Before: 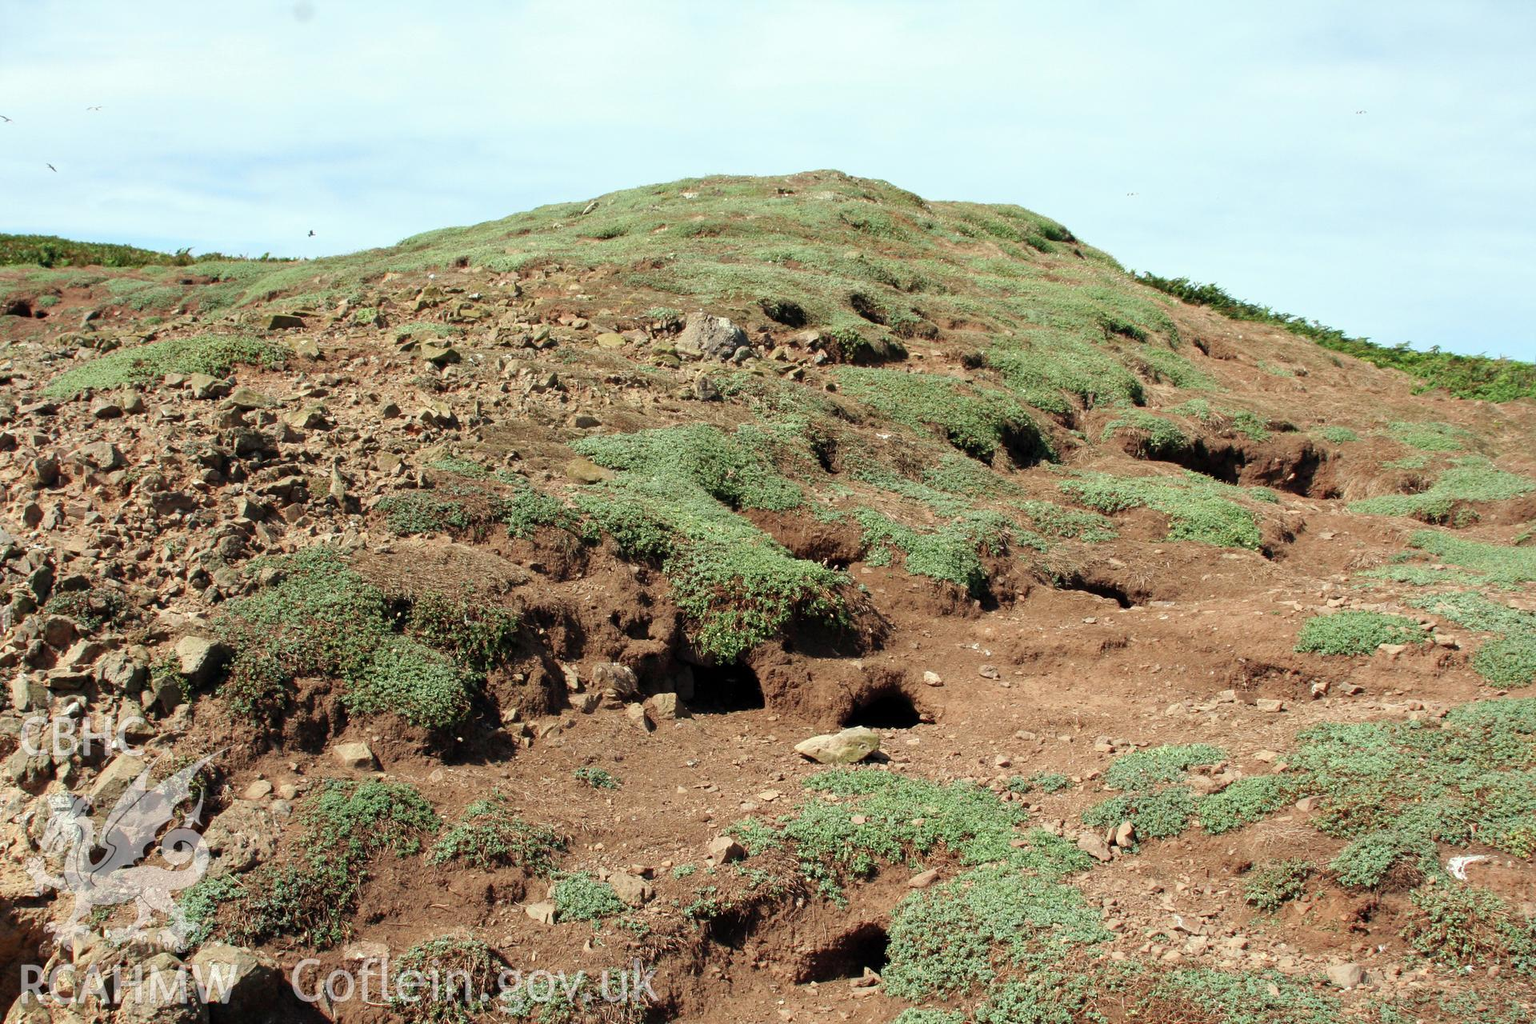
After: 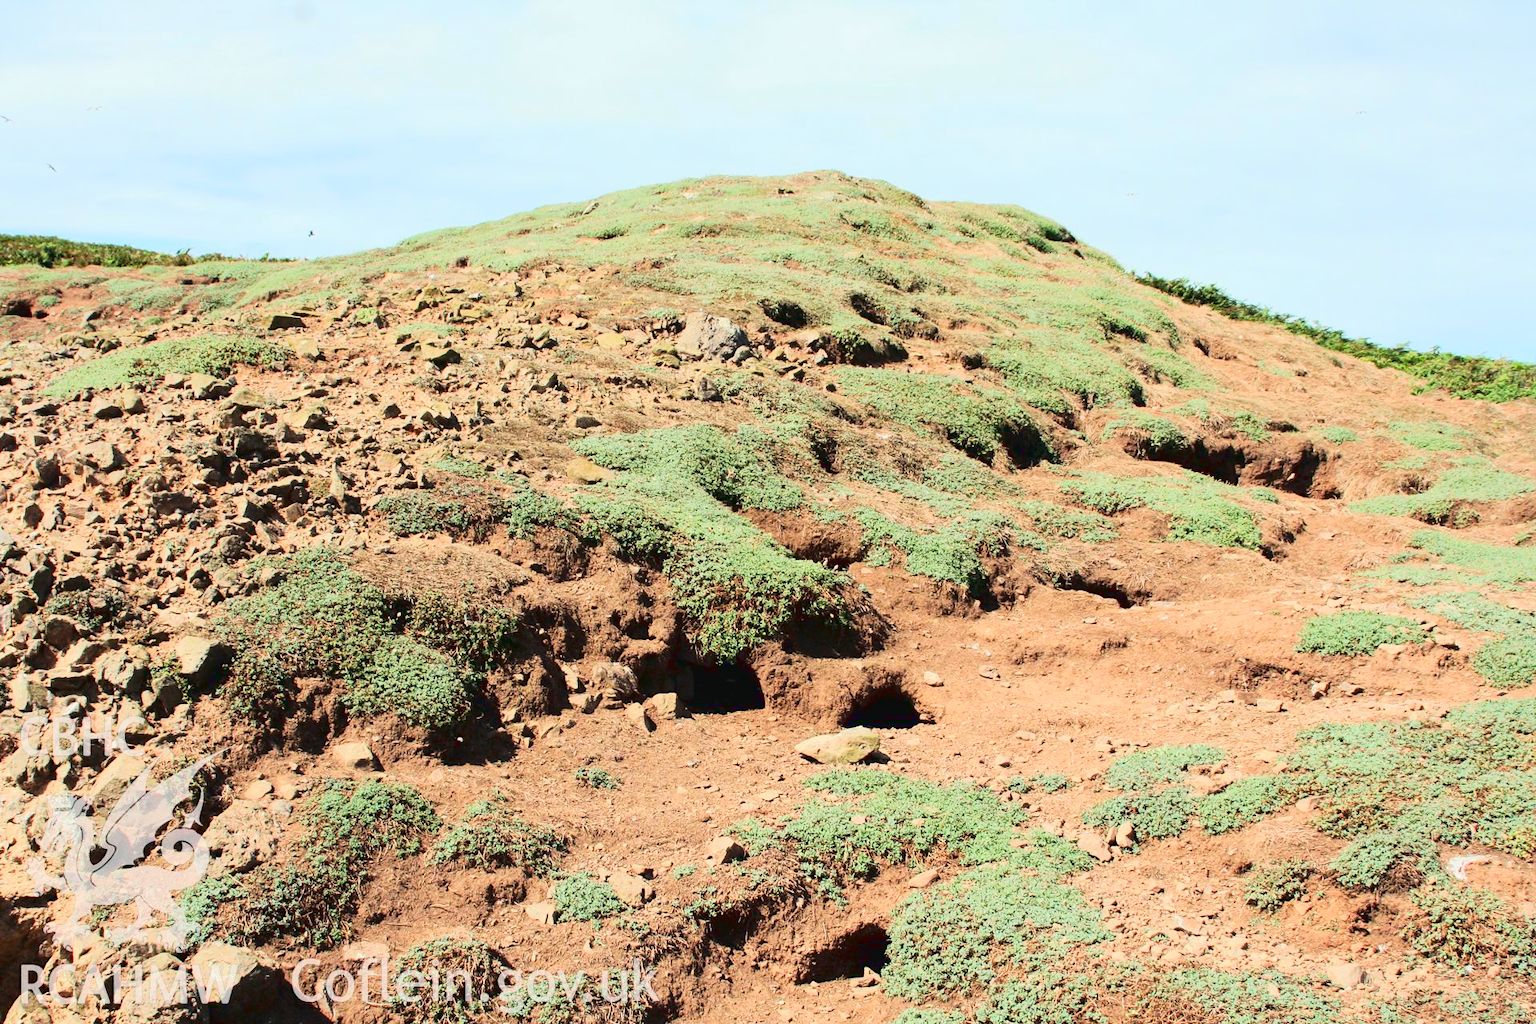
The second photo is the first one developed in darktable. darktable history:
exposure: black level correction 0.001, exposure 0.965 EV, compensate highlight preservation false
contrast brightness saturation: contrast 0.031, brightness -0.039
tone curve: curves: ch0 [(0, 0.032) (0.094, 0.08) (0.265, 0.208) (0.41, 0.417) (0.498, 0.496) (0.638, 0.673) (0.819, 0.841) (0.96, 0.899)]; ch1 [(0, 0) (0.161, 0.092) (0.37, 0.302) (0.417, 0.434) (0.495, 0.498) (0.576, 0.589) (0.725, 0.765) (1, 1)]; ch2 [(0, 0) (0.352, 0.403) (0.45, 0.469) (0.521, 0.515) (0.59, 0.579) (1, 1)], color space Lab, linked channels, preserve colors none
tone equalizer: -8 EV -0.002 EV, -7 EV 0.004 EV, -6 EV -0.031 EV, -5 EV 0.018 EV, -4 EV -0.016 EV, -3 EV 0.038 EV, -2 EV -0.064 EV, -1 EV -0.282 EV, +0 EV -0.593 EV, edges refinement/feathering 500, mask exposure compensation -1.57 EV, preserve details no
